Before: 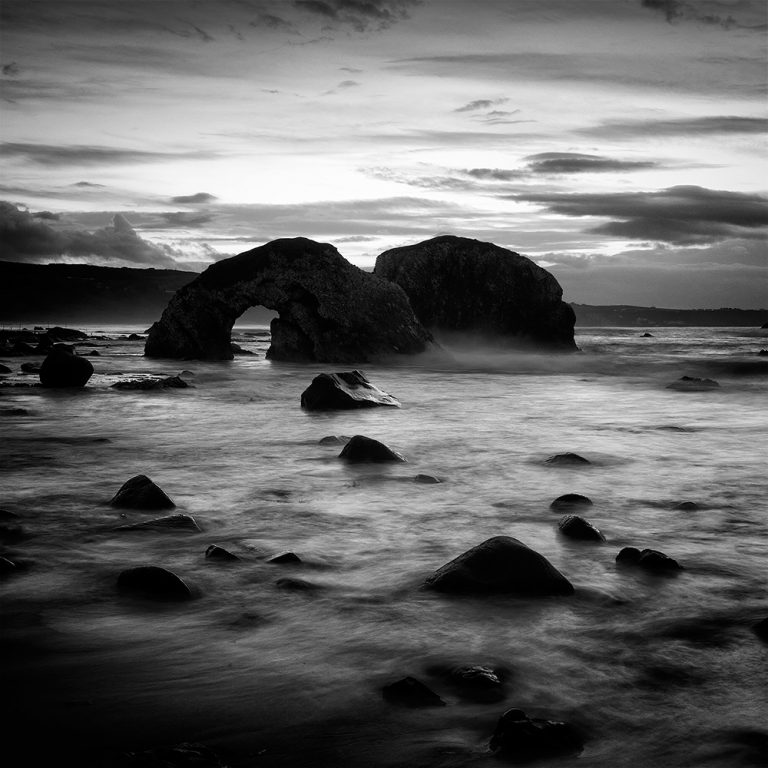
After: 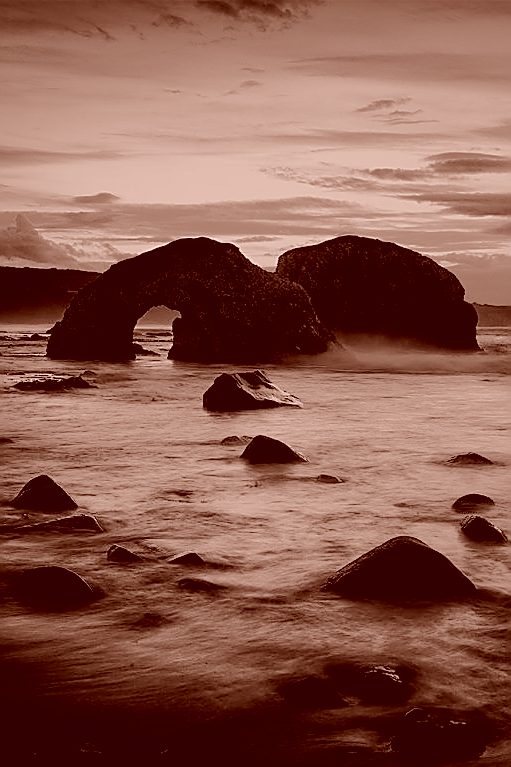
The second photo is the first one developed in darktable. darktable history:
crop and rotate: left 12.785%, right 20.667%
exposure: black level correction 0, exposure 0.5 EV, compensate exposure bias true, compensate highlight preservation false
filmic rgb: black relative exposure -7.65 EV, white relative exposure 4.56 EV, hardness 3.61
shadows and highlights: shadows 25.07, highlights -69.47
sharpen: radius 1.422, amount 1.251, threshold 0.844
color correction: highlights a* 9.04, highlights b* 8.74, shadows a* 39.35, shadows b* 39.41, saturation 0.784
